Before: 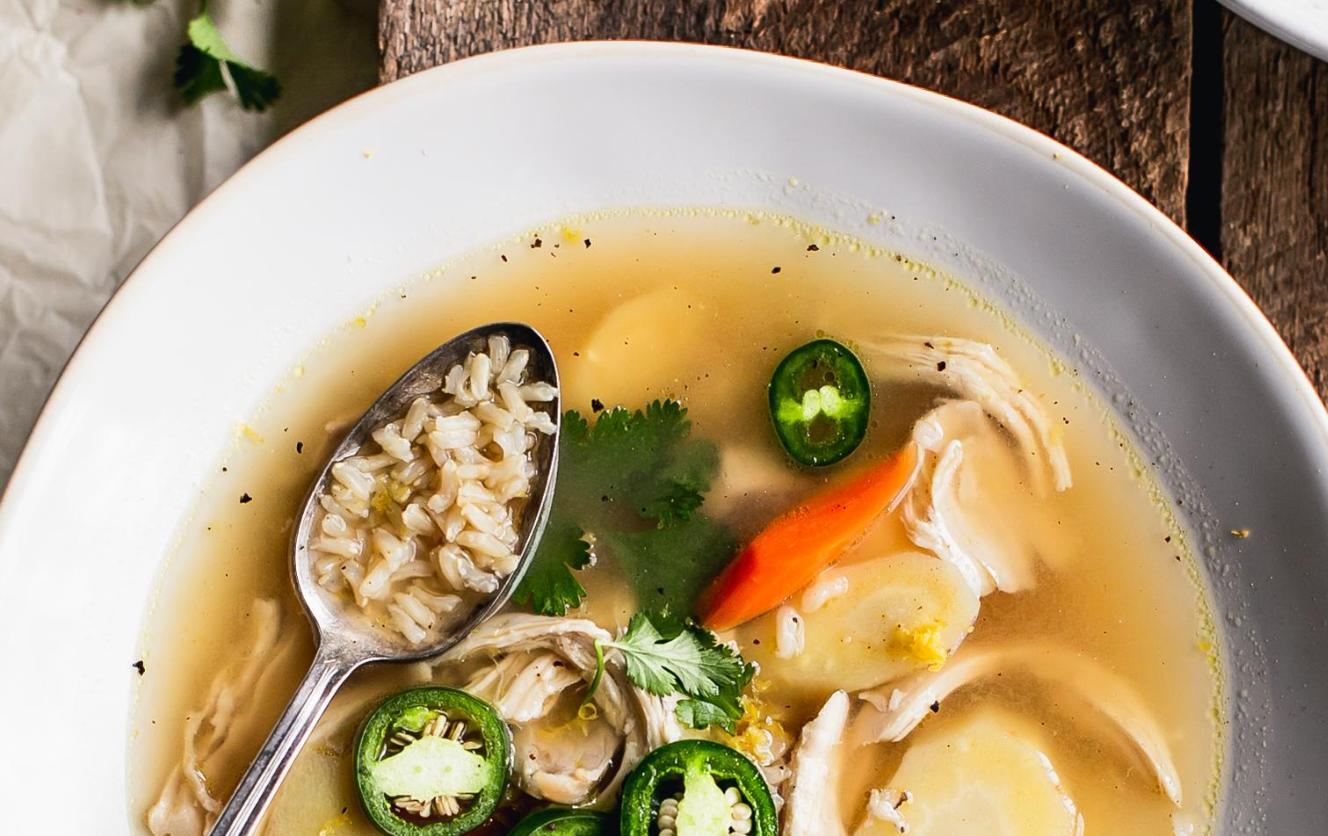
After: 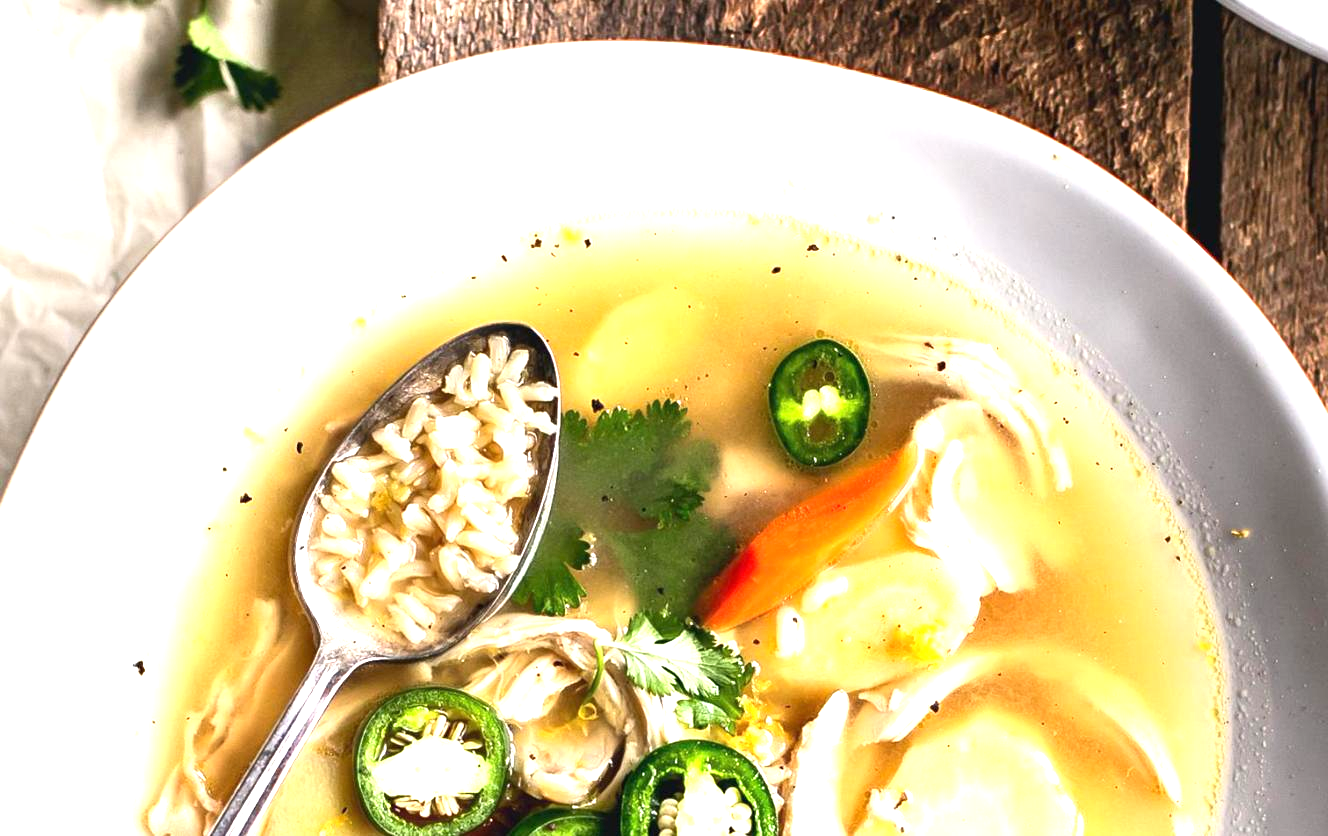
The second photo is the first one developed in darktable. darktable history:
exposure: black level correction 0, exposure 1.171 EV, compensate highlight preservation false
